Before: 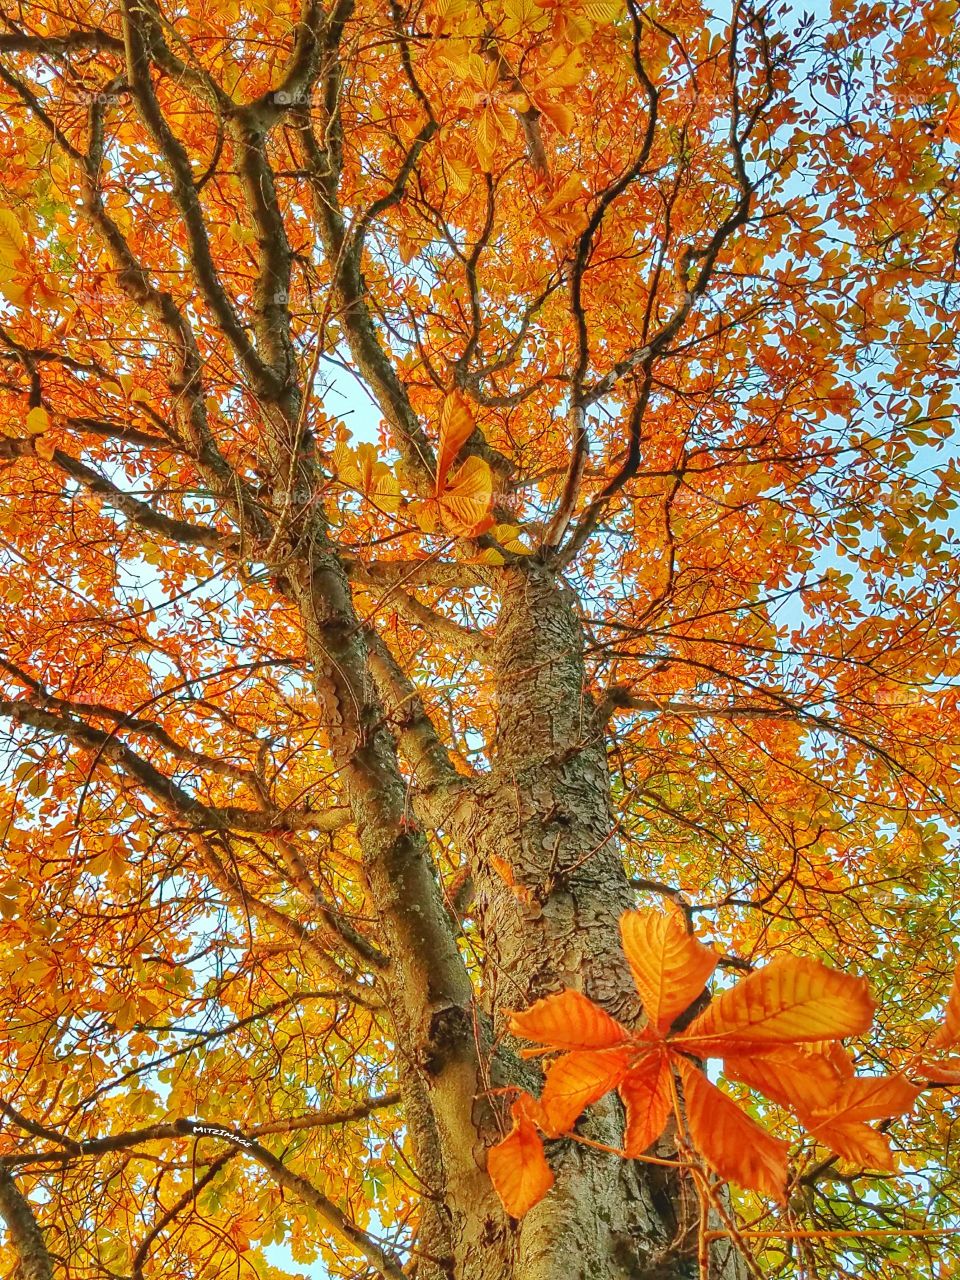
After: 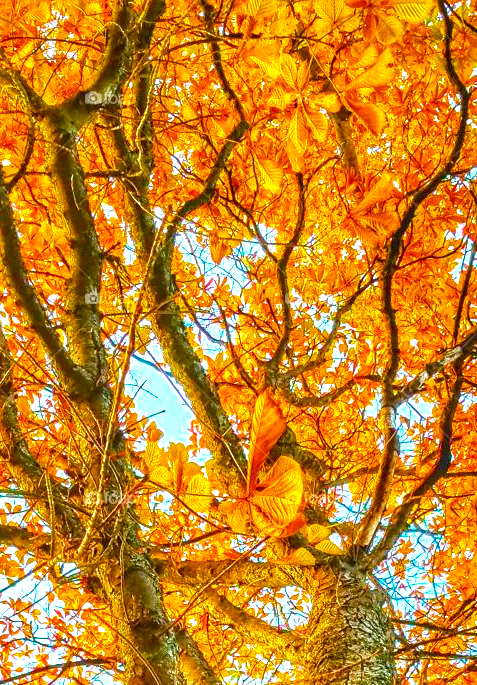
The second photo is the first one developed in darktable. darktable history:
local contrast: on, module defaults
color balance rgb: shadows lift › chroma 1.022%, shadows lift › hue 243.6°, perceptual saturation grading › global saturation 36.61%, perceptual saturation grading › shadows 35.575%, perceptual brilliance grading › global brilliance 30.062%
crop: left 19.721%, right 30.499%, bottom 46.408%
color calibration: output R [1.063, -0.012, -0.003, 0], output G [0, 1.022, 0.021, 0], output B [-0.079, 0.047, 1, 0], illuminant custom, x 0.368, y 0.373, temperature 4337.84 K
shadows and highlights: shadows 25.59, highlights -26.21
contrast brightness saturation: contrast -0.019, brightness -0.014, saturation 0.04
haze removal: adaptive false
